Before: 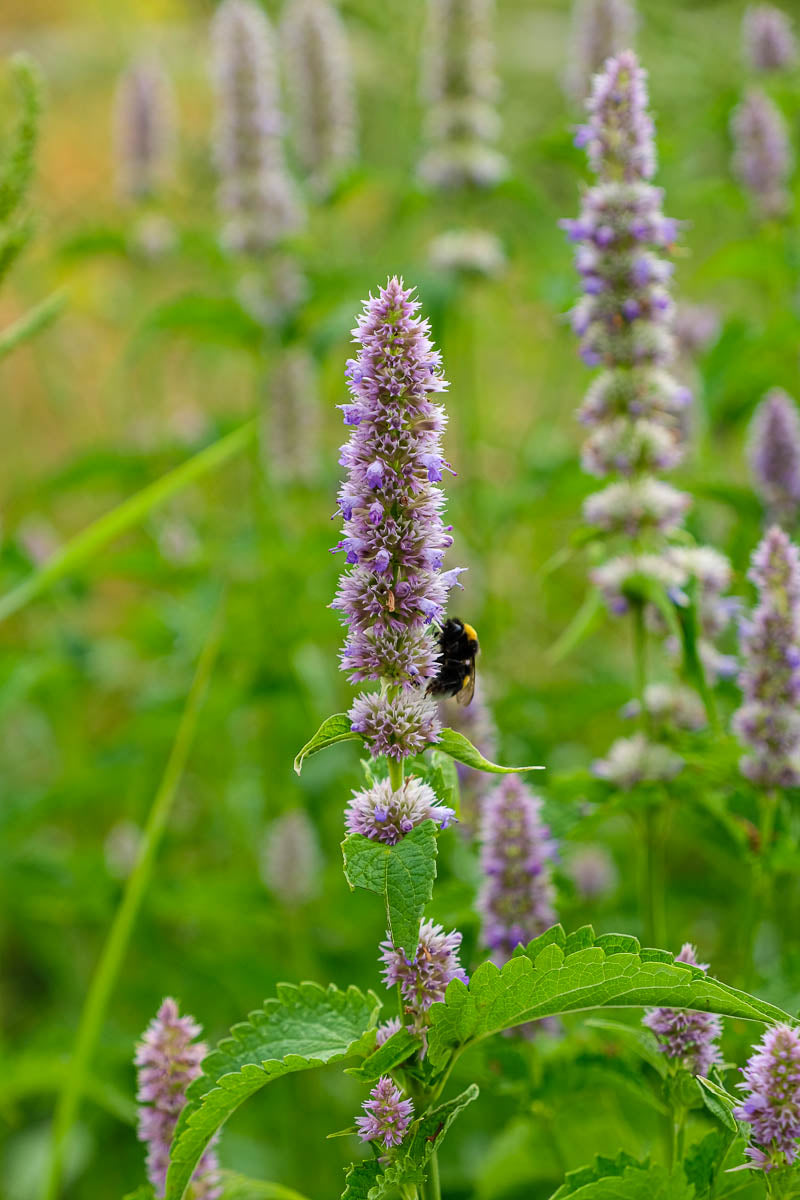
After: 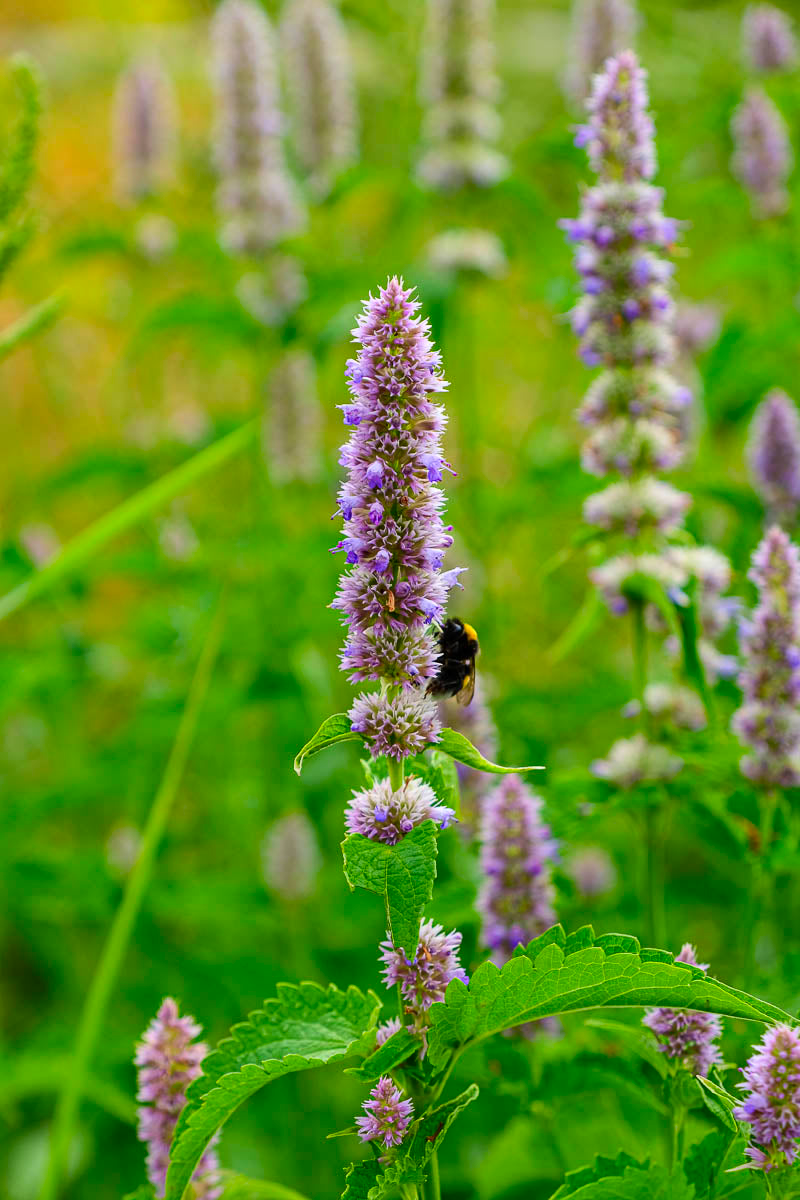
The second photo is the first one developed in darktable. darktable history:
contrast brightness saturation: contrast 0.1, saturation -0.36
color correction: saturation 2.15
